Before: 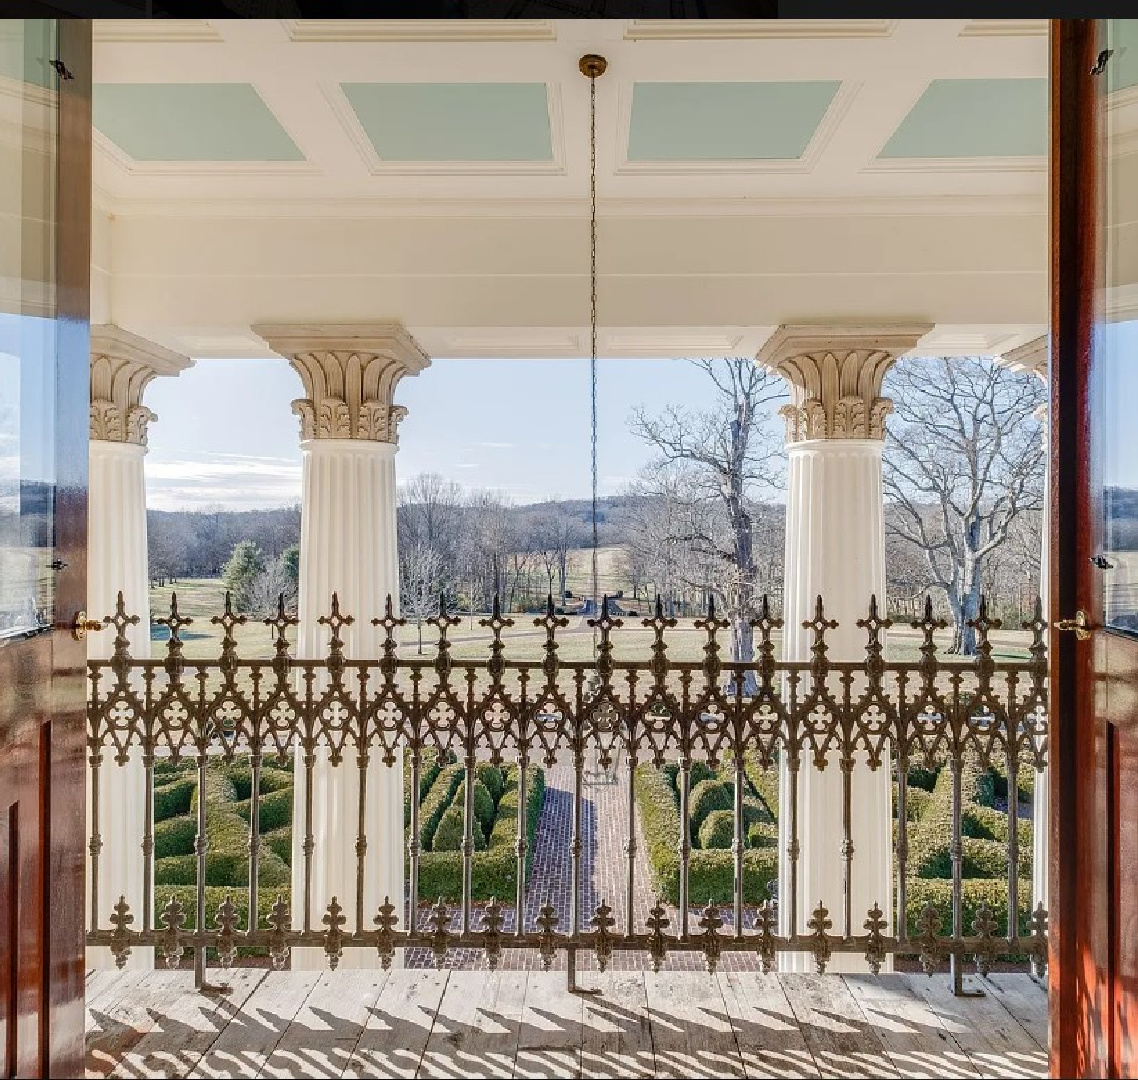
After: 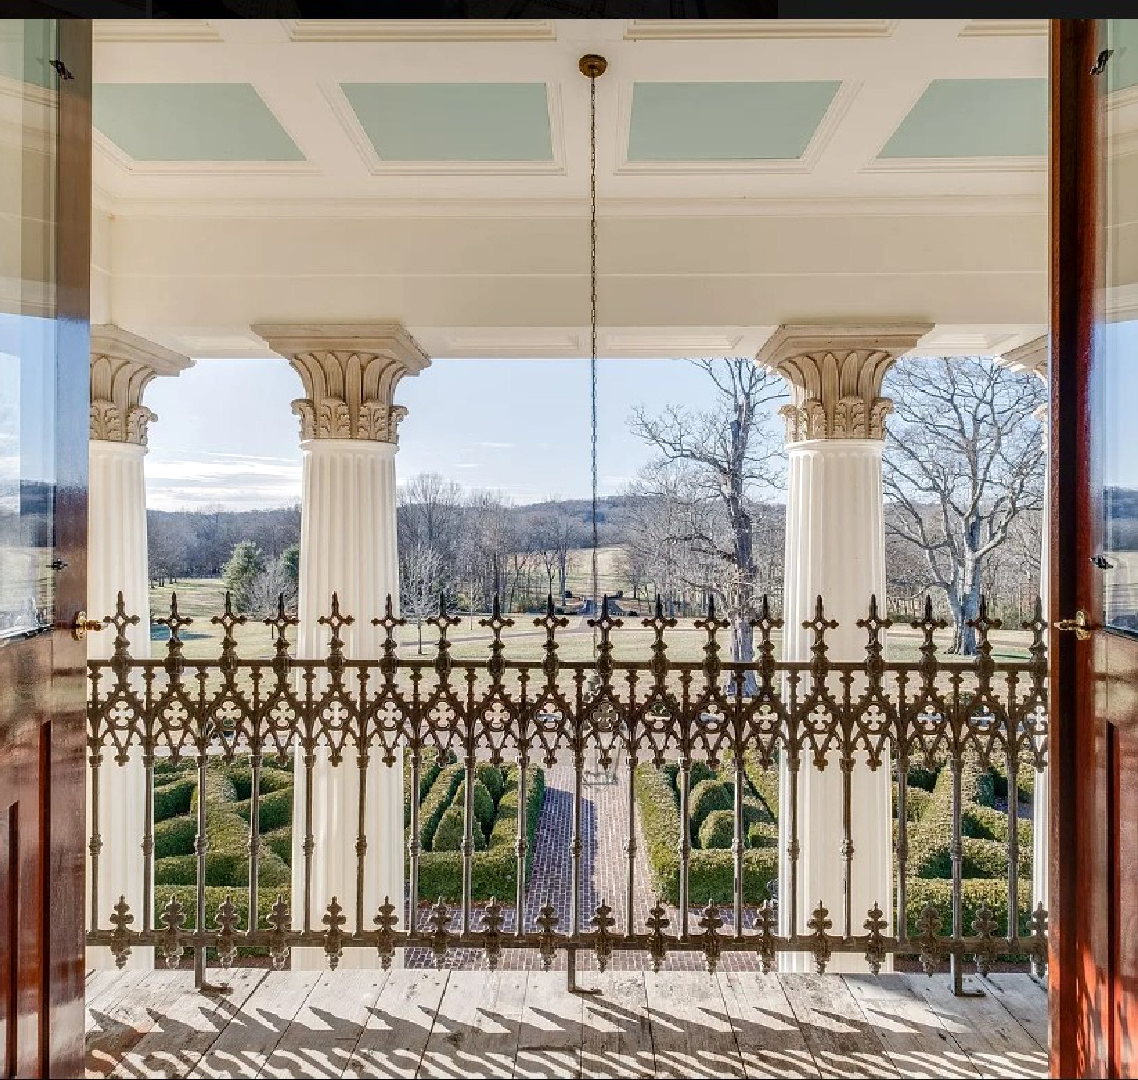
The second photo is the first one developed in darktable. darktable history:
local contrast: mode bilateral grid, contrast 24, coarseness 50, detail 123%, midtone range 0.2
